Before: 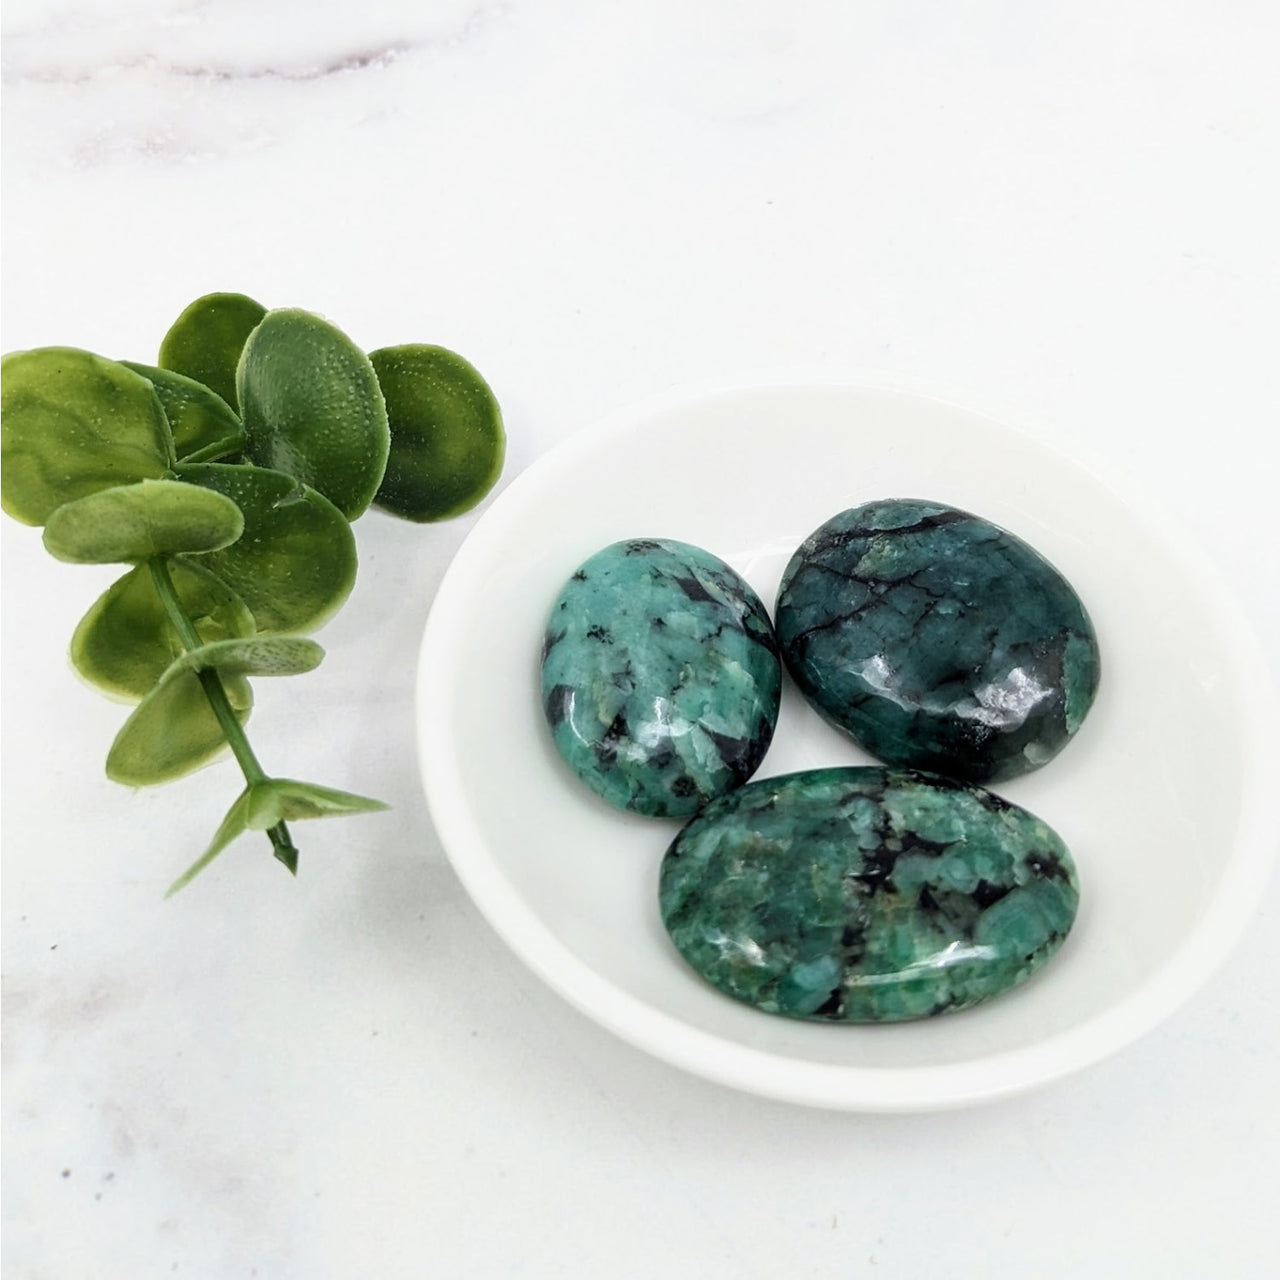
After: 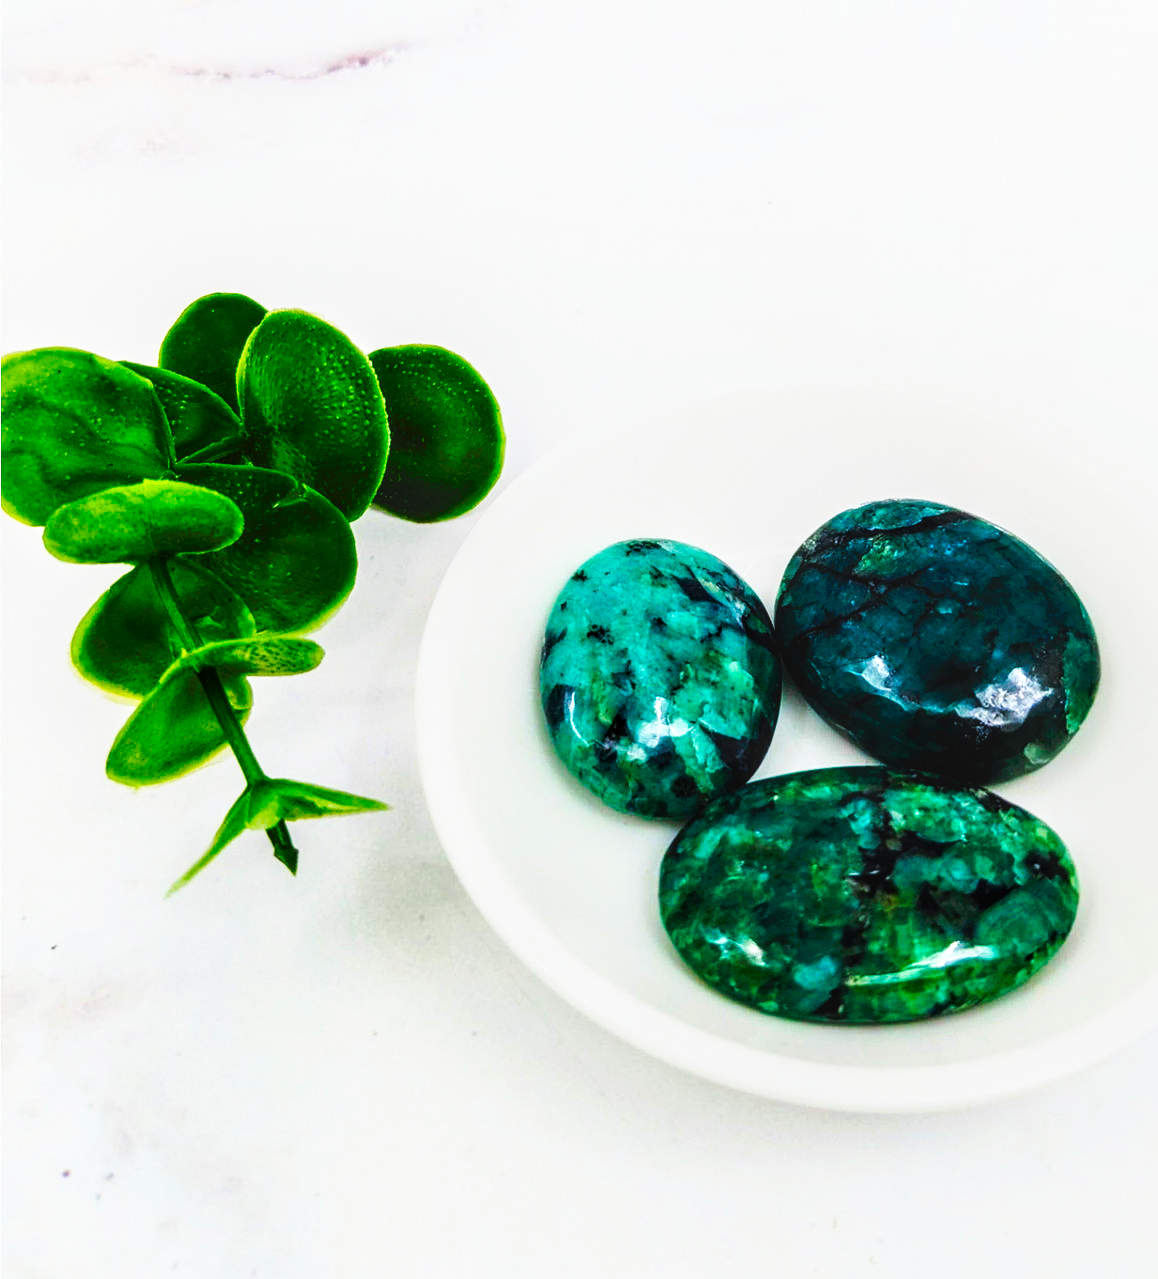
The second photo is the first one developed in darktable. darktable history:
crop: right 9.509%, bottom 0.031%
tone curve: curves: ch0 [(0, 0) (0.003, 0.003) (0.011, 0.005) (0.025, 0.005) (0.044, 0.008) (0.069, 0.015) (0.1, 0.023) (0.136, 0.032) (0.177, 0.046) (0.224, 0.072) (0.277, 0.124) (0.335, 0.174) (0.399, 0.253) (0.468, 0.365) (0.543, 0.519) (0.623, 0.675) (0.709, 0.805) (0.801, 0.908) (0.898, 0.97) (1, 1)], preserve colors none
color correction: saturation 2.15
local contrast: on, module defaults
